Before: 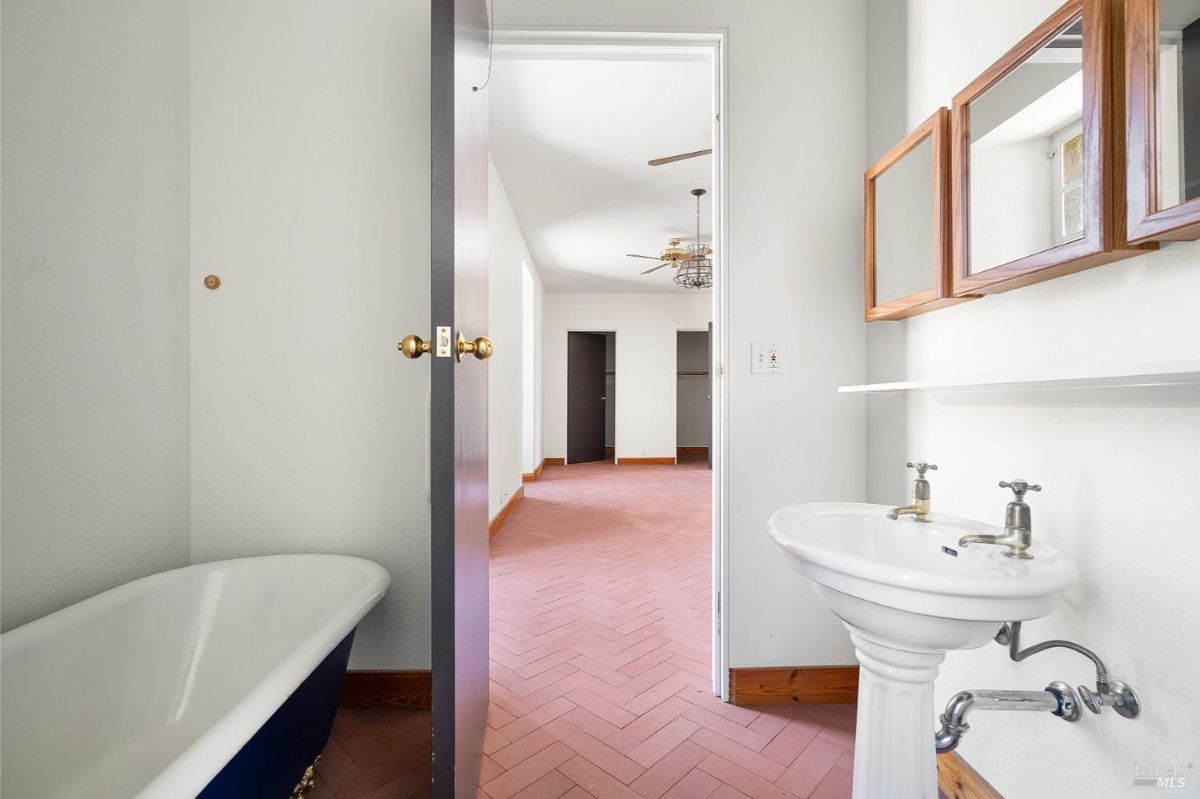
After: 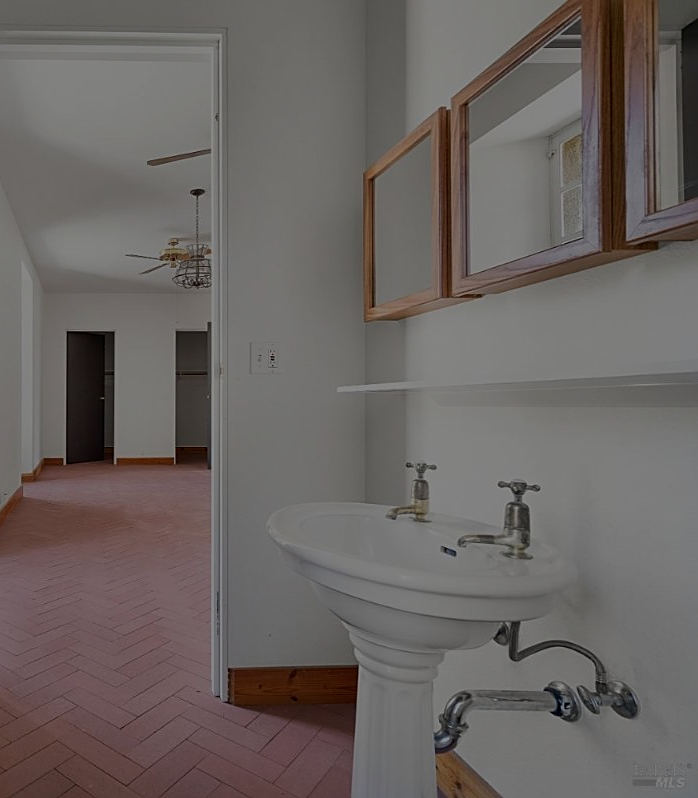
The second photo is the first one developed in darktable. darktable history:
crop: left 41.785%
exposure: exposure -2.066 EV, compensate exposure bias true, compensate highlight preservation false
sharpen: on, module defaults
